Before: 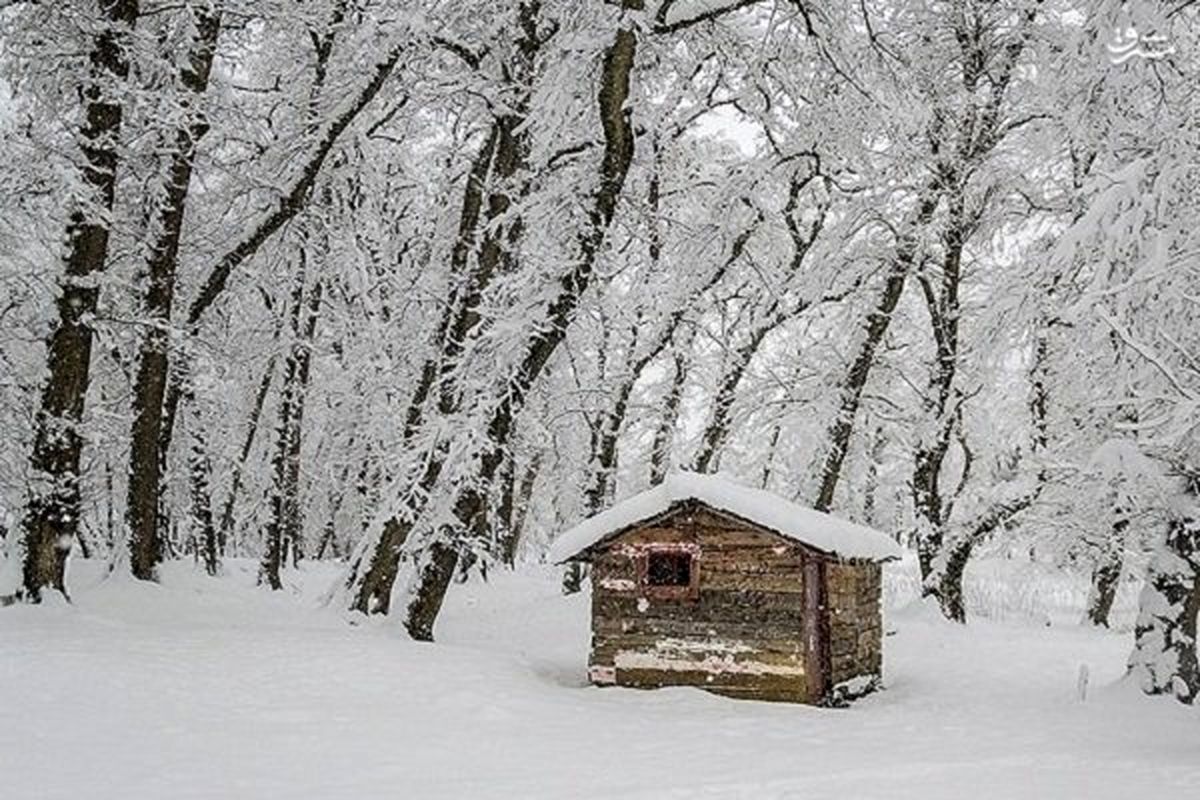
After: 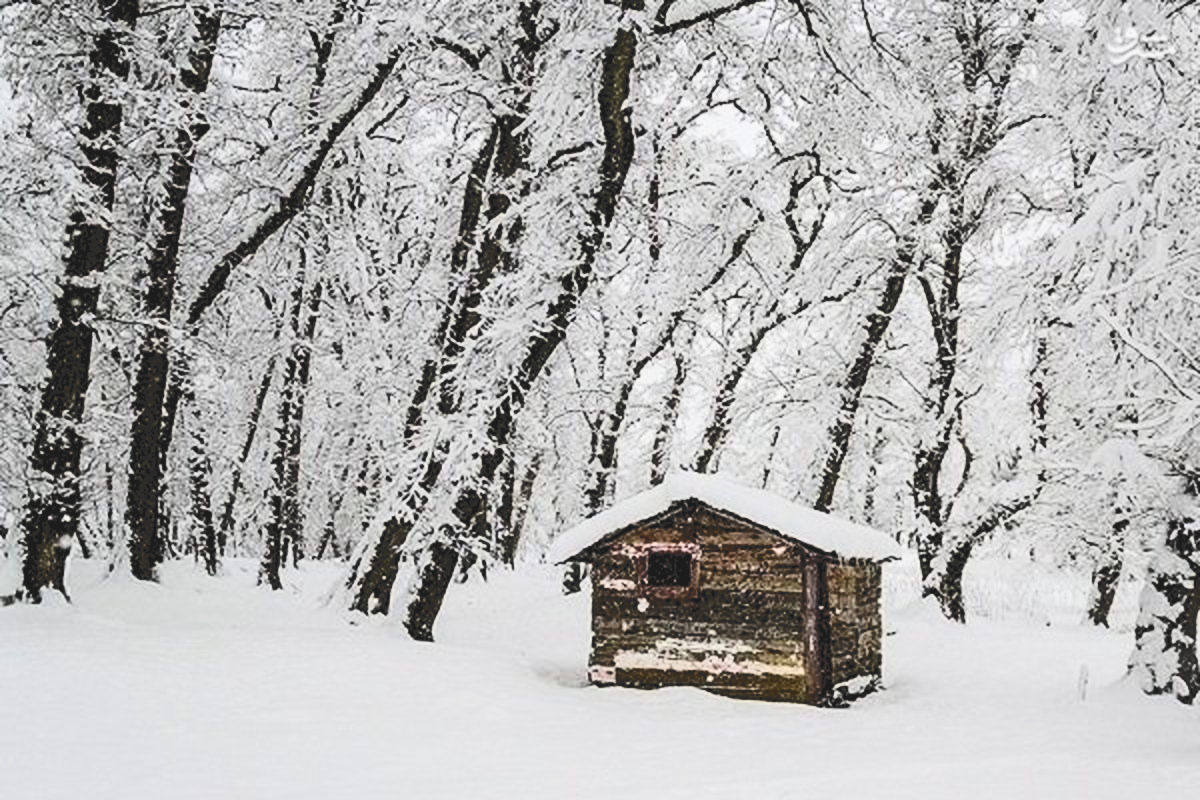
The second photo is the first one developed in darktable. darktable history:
filmic rgb: black relative exposure -4 EV, white relative exposure 2.99 EV, hardness 3.01, contrast 1.384
tone curve: curves: ch0 [(0, 0) (0.003, 0.169) (0.011, 0.173) (0.025, 0.177) (0.044, 0.184) (0.069, 0.191) (0.1, 0.199) (0.136, 0.206) (0.177, 0.221) (0.224, 0.248) (0.277, 0.284) (0.335, 0.344) (0.399, 0.413) (0.468, 0.497) (0.543, 0.594) (0.623, 0.691) (0.709, 0.779) (0.801, 0.868) (0.898, 0.931) (1, 1)], color space Lab, independent channels
